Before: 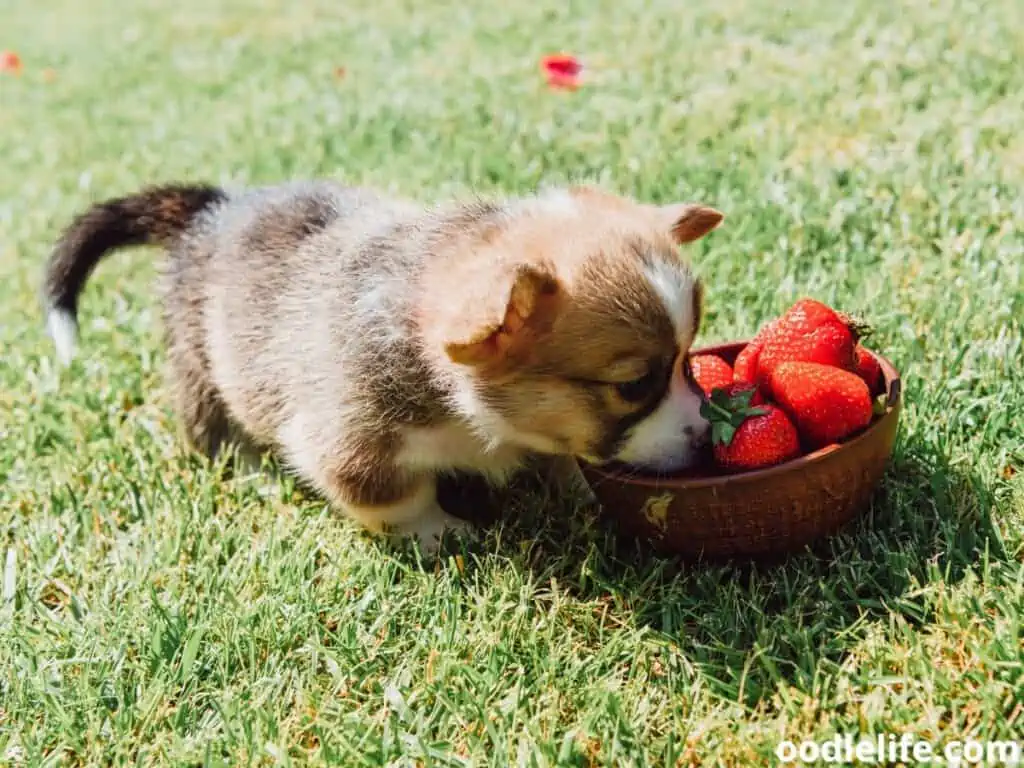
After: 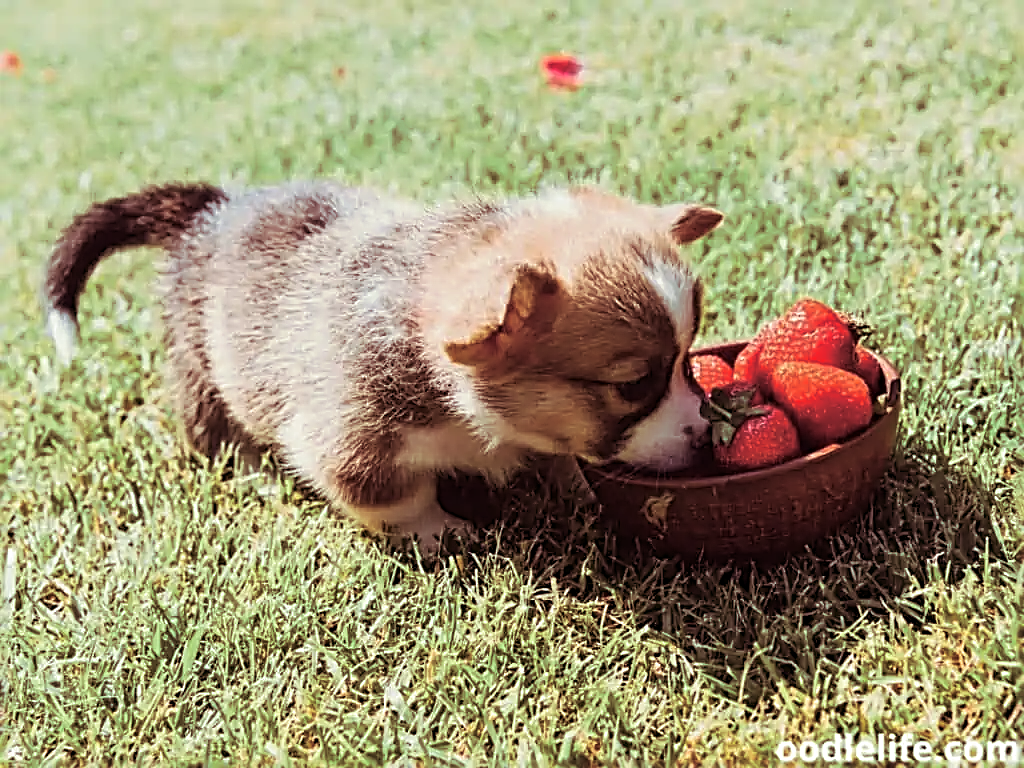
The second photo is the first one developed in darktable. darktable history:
sharpen: radius 3.025, amount 0.757
local contrast: mode bilateral grid, contrast 20, coarseness 50, detail 102%, midtone range 0.2
split-toning: shadows › hue 360°
